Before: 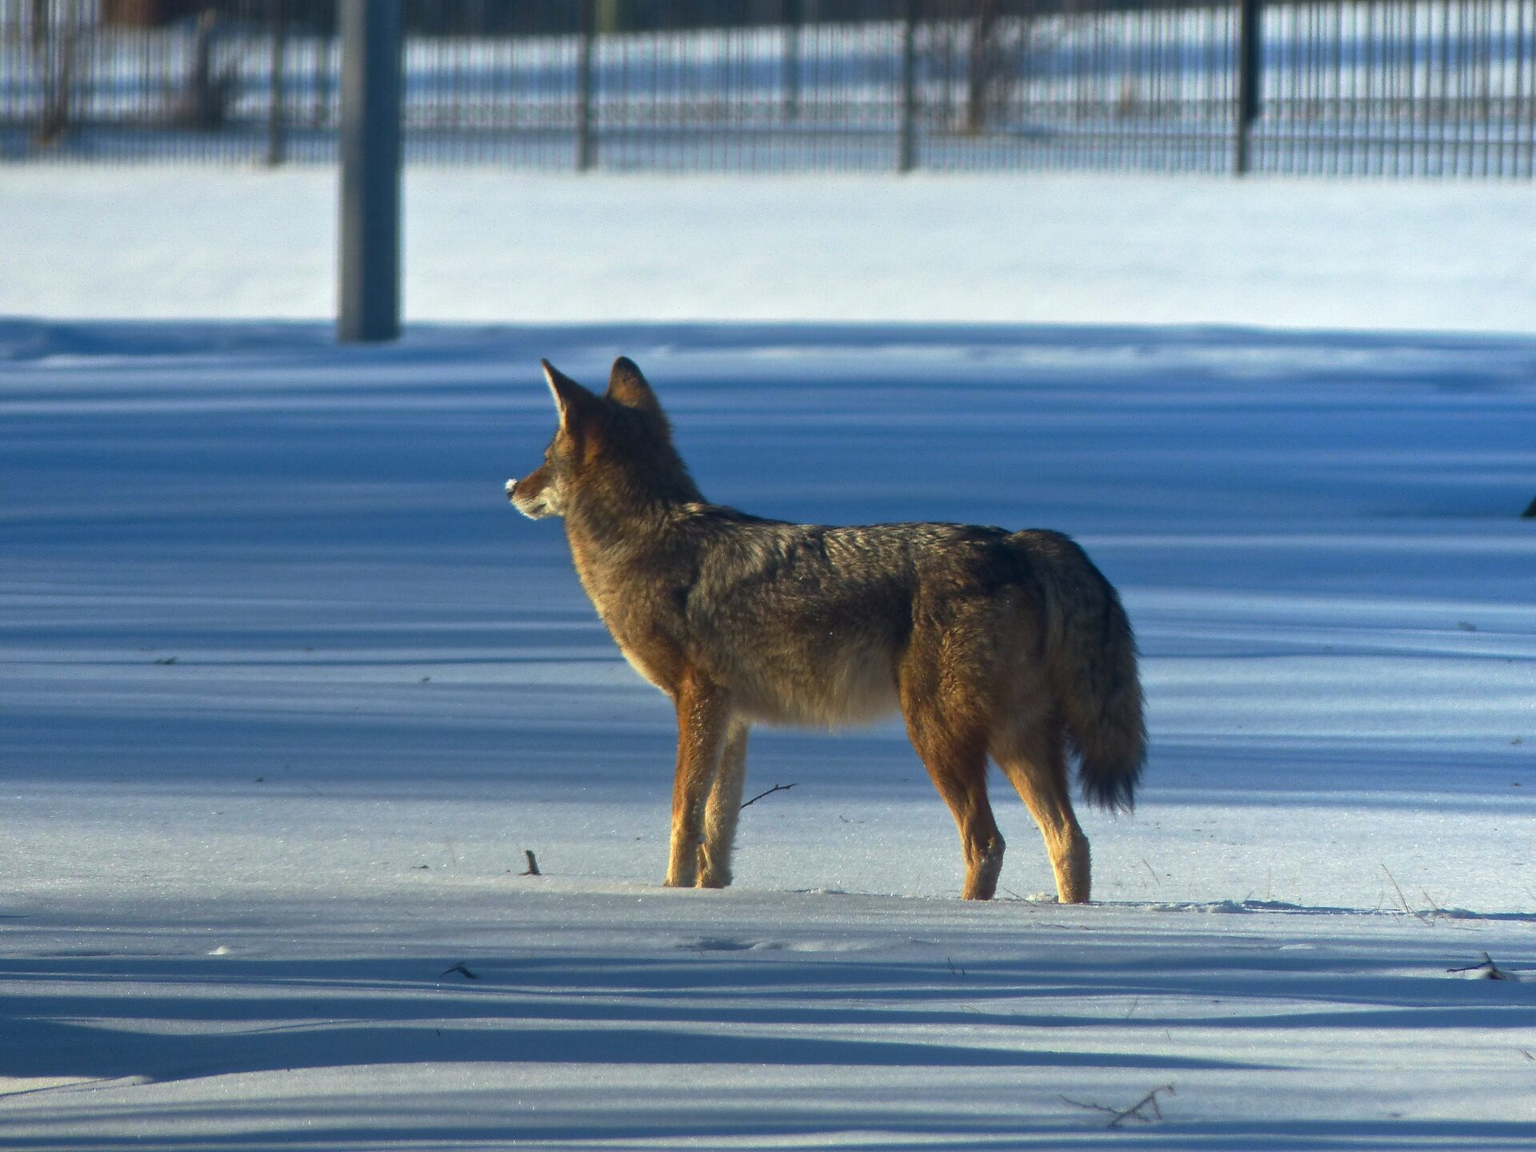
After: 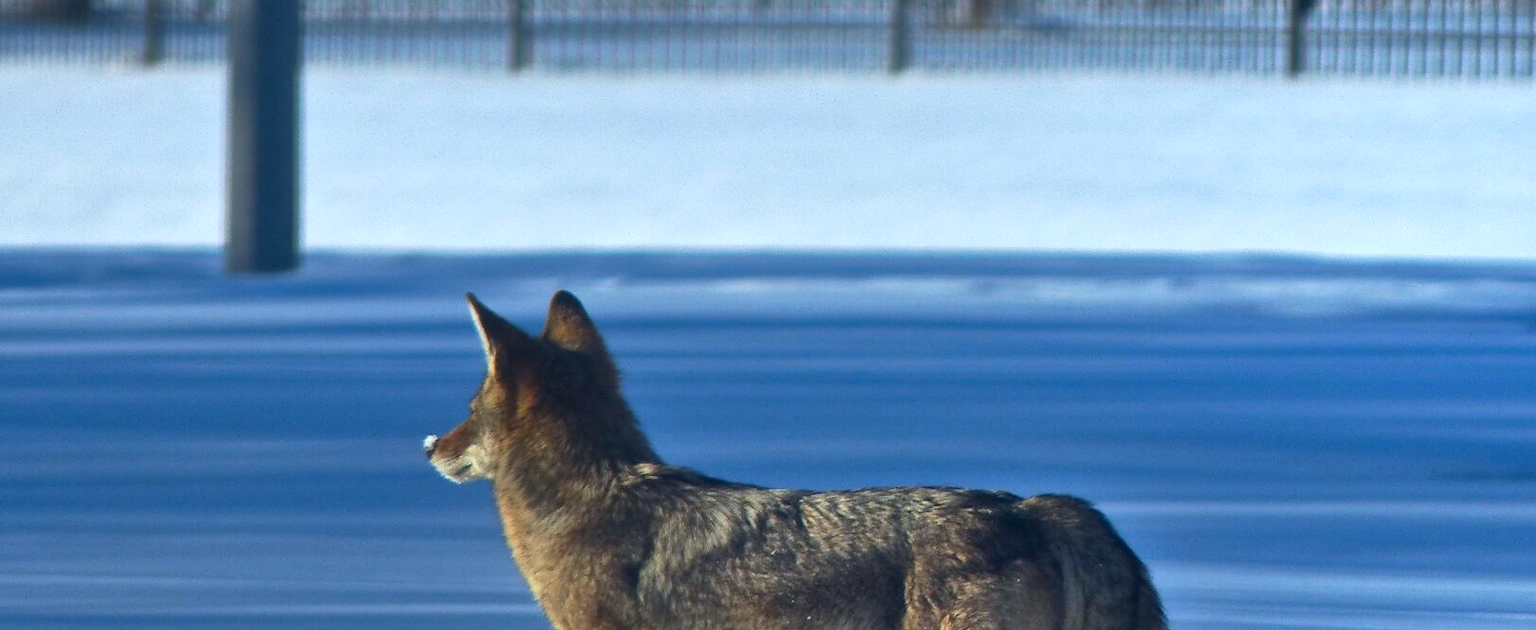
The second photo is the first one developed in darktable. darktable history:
crop and rotate: left 9.625%, top 9.681%, right 5.838%, bottom 44.066%
shadows and highlights: shadows 74.38, highlights -23.68, soften with gaussian
color calibration: x 0.37, y 0.382, temperature 4314.89 K
